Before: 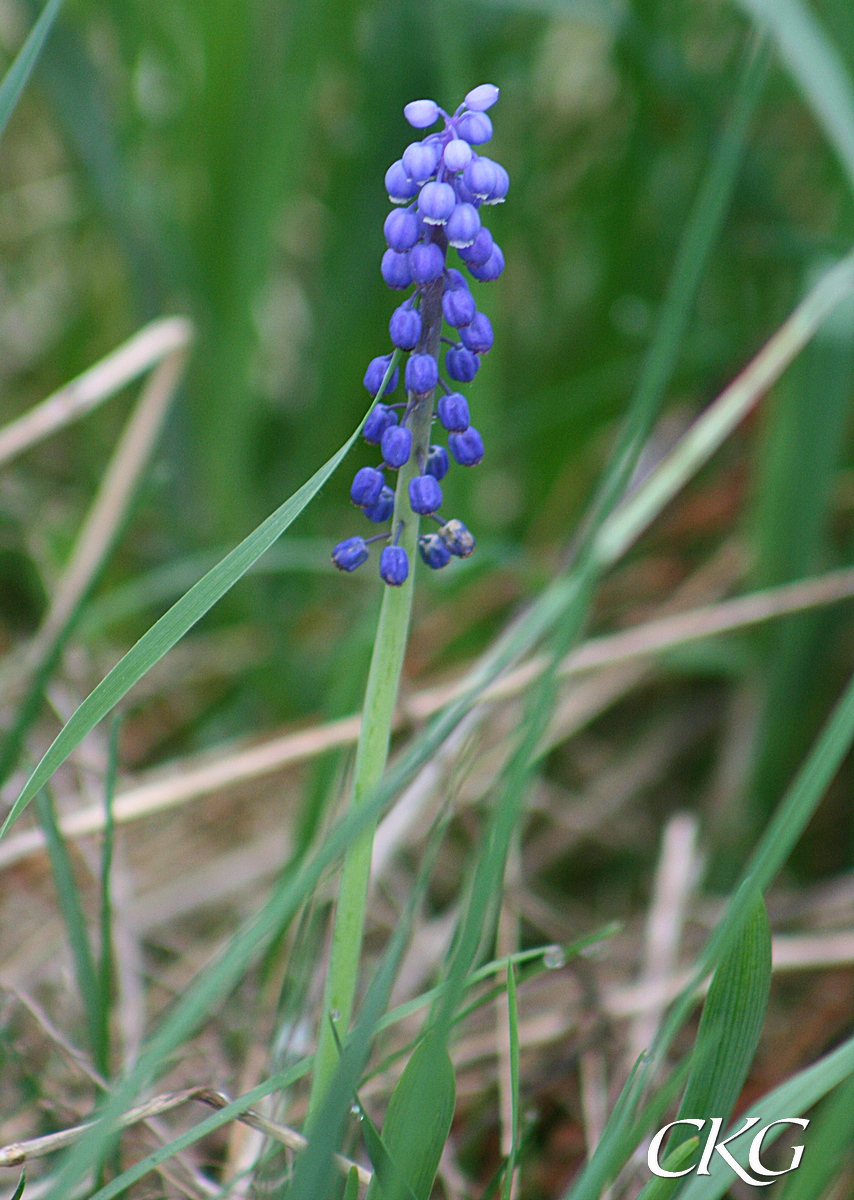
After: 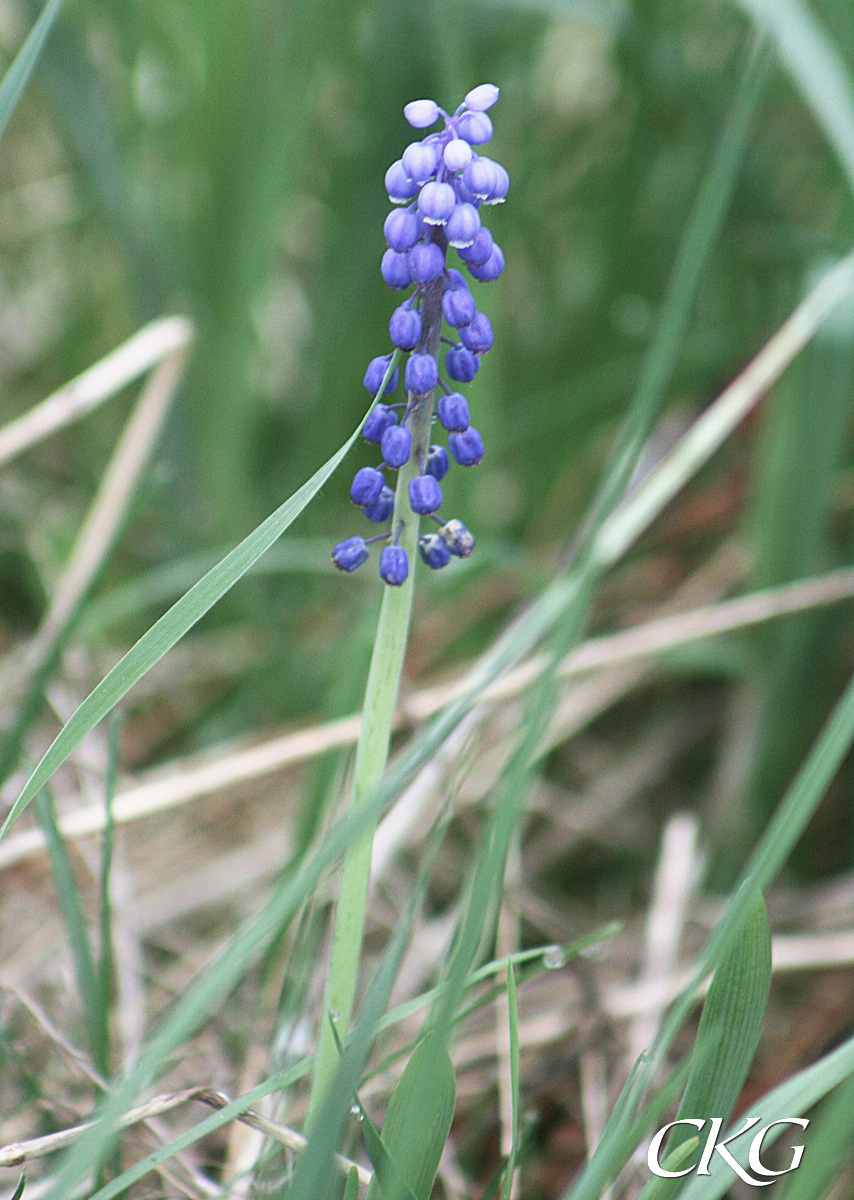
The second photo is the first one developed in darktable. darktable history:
base curve: curves: ch0 [(0, 0) (0.579, 0.807) (1, 1)], preserve colors none
color balance: input saturation 100.43%, contrast fulcrum 14.22%, output saturation 70.41%
